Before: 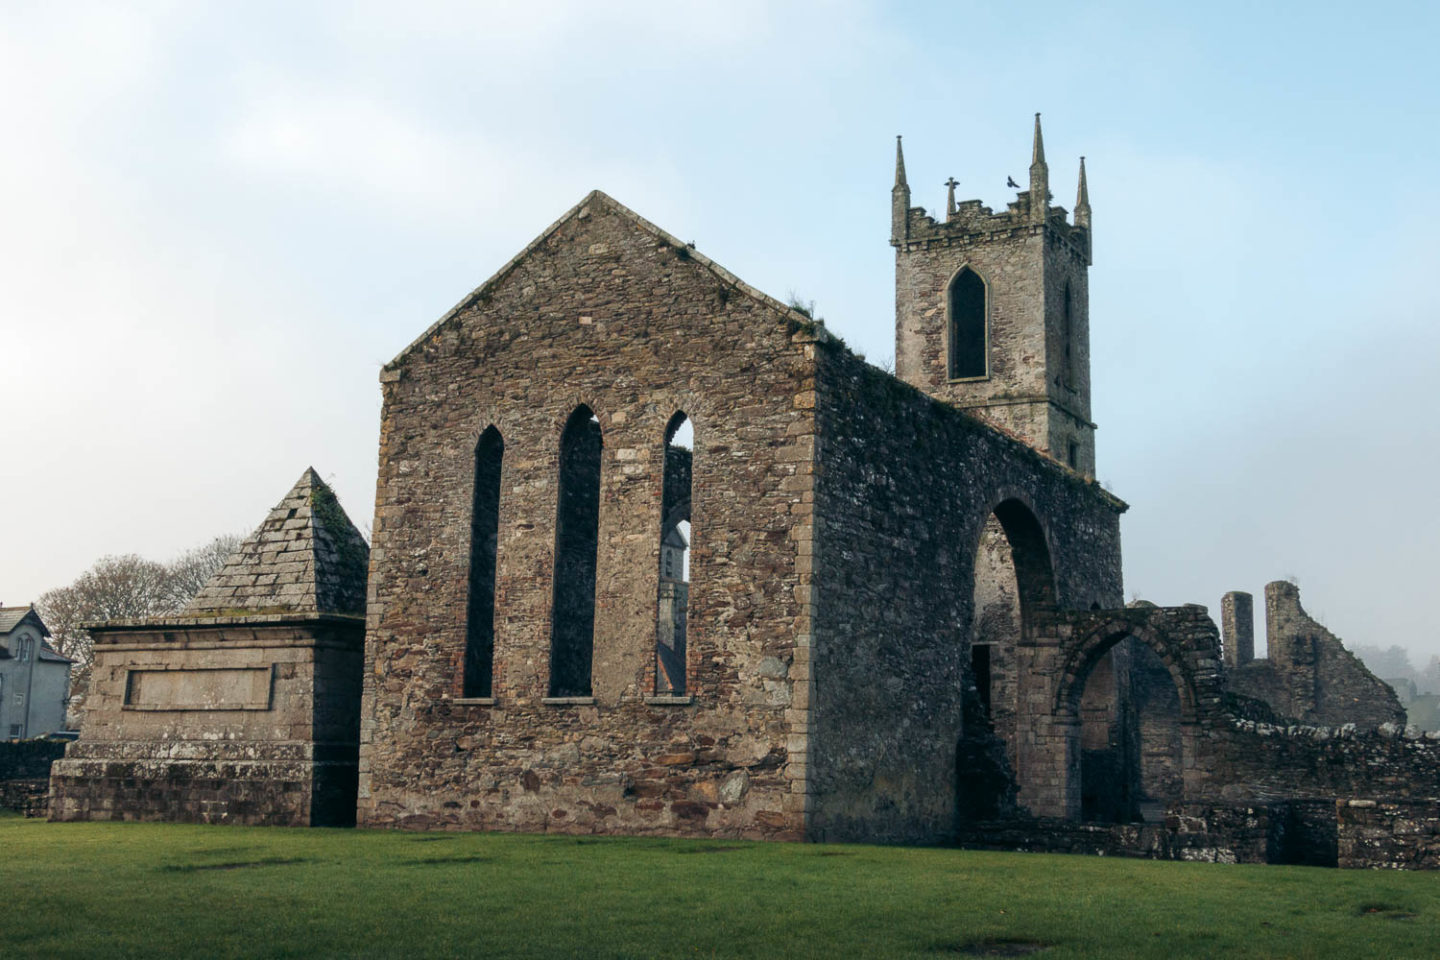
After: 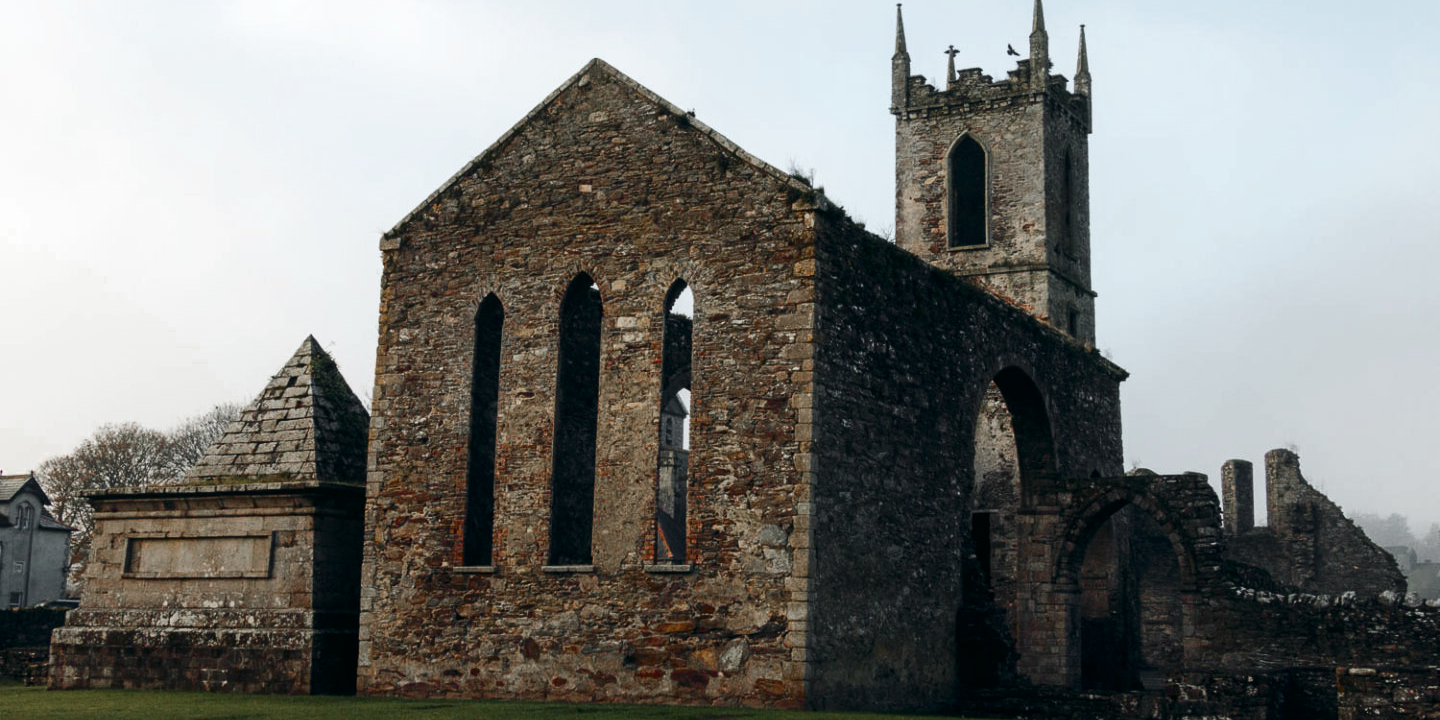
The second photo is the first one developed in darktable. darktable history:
contrast brightness saturation: contrast 0.19, brightness -0.11, saturation 0.21
color zones: curves: ch0 [(0, 0.48) (0.209, 0.398) (0.305, 0.332) (0.429, 0.493) (0.571, 0.5) (0.714, 0.5) (0.857, 0.5) (1, 0.48)]; ch1 [(0, 0.736) (0.143, 0.625) (0.225, 0.371) (0.429, 0.256) (0.571, 0.241) (0.714, 0.213) (0.857, 0.48) (1, 0.736)]; ch2 [(0, 0.448) (0.143, 0.498) (0.286, 0.5) (0.429, 0.5) (0.571, 0.5) (0.714, 0.5) (0.857, 0.5) (1, 0.448)]
crop: top 13.819%, bottom 11.169%
contrast equalizer: y [[0.5, 0.5, 0.472, 0.5, 0.5, 0.5], [0.5 ×6], [0.5 ×6], [0 ×6], [0 ×6]]
